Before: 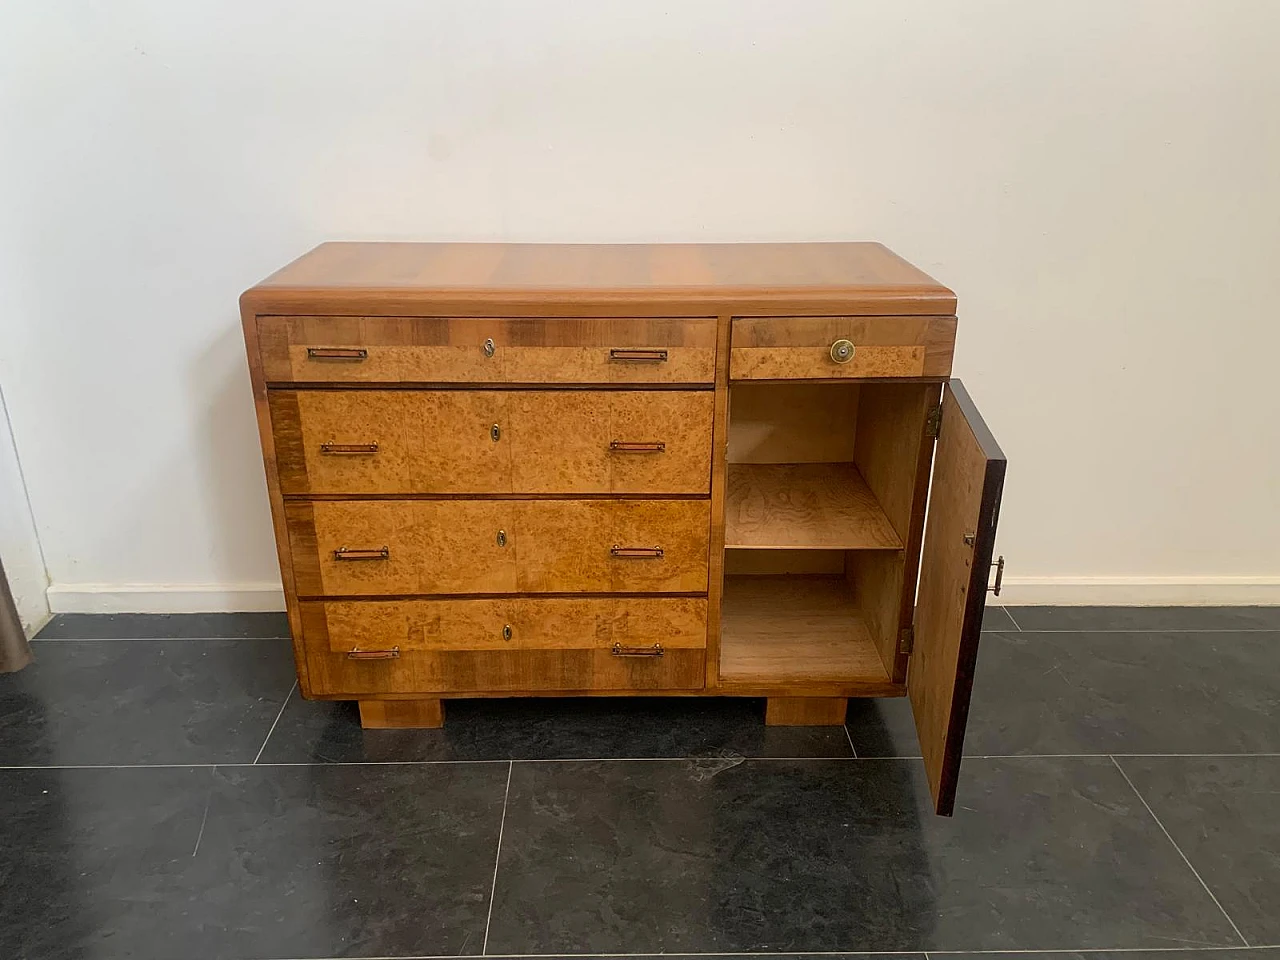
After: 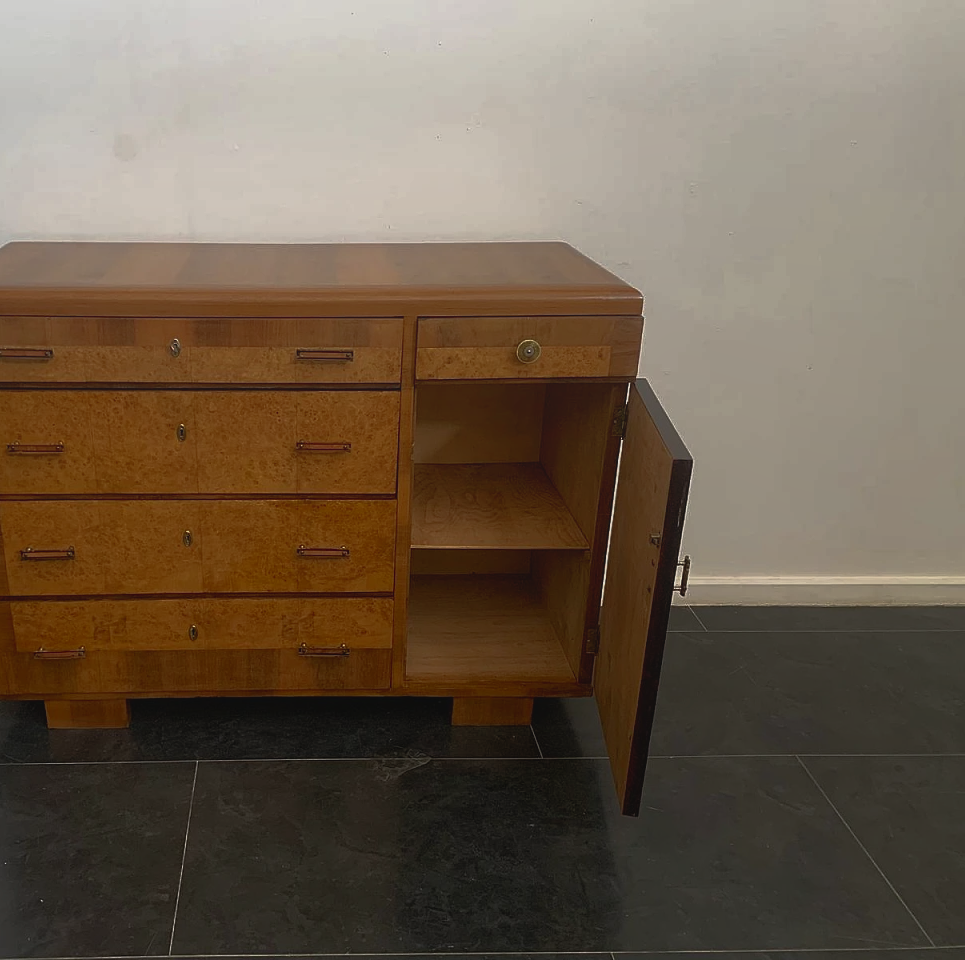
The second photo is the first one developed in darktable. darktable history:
local contrast: highlights 69%, shadows 68%, detail 83%, midtone range 0.323
base curve: curves: ch0 [(0, 0) (0.564, 0.291) (0.802, 0.731) (1, 1)]
crop and rotate: left 24.544%
tone equalizer: smoothing diameter 2.16%, edges refinement/feathering 18.11, mask exposure compensation -1.57 EV, filter diffusion 5
